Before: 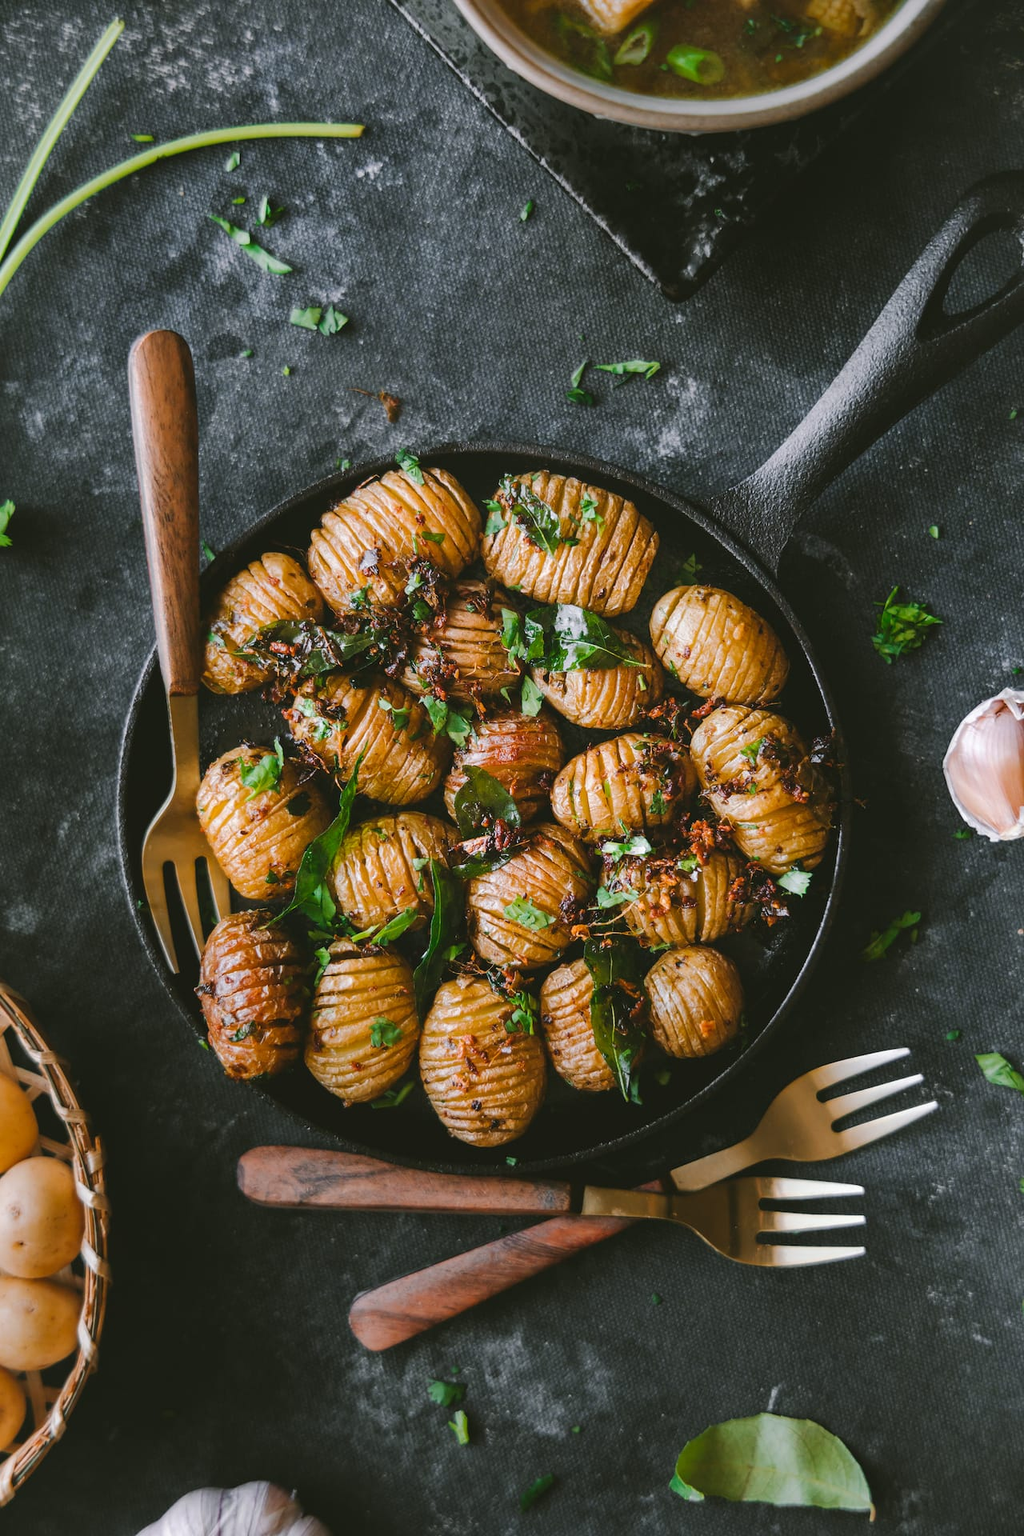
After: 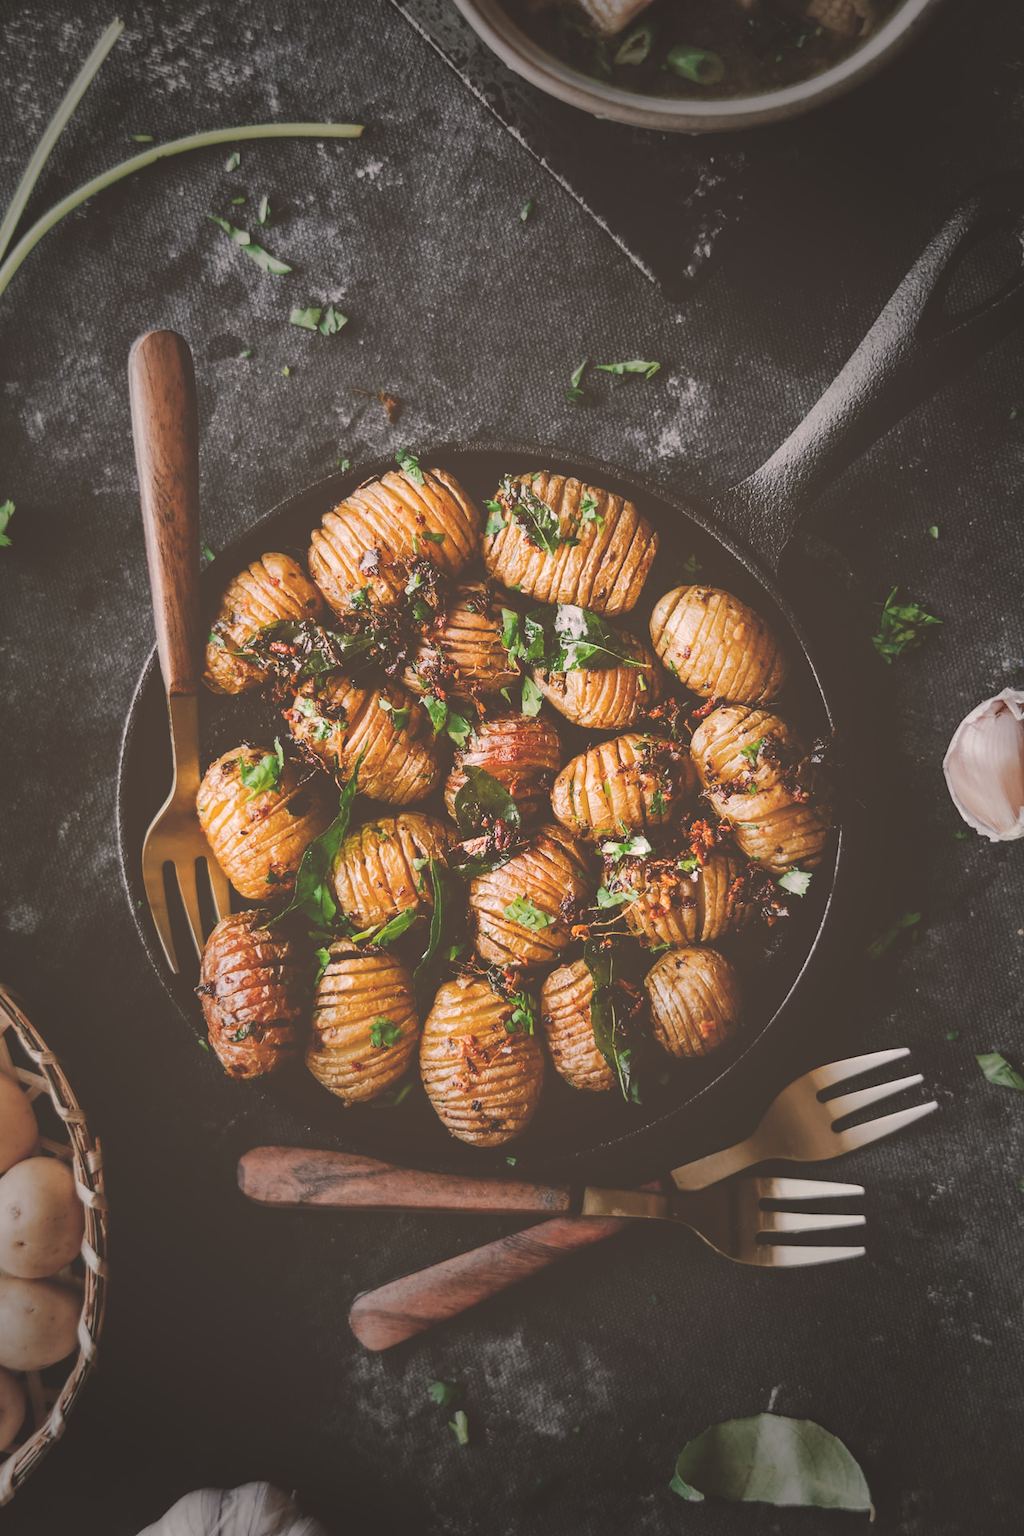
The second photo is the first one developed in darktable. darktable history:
tone curve: curves: ch0 [(0, 0) (0.003, 0.273) (0.011, 0.276) (0.025, 0.276) (0.044, 0.28) (0.069, 0.283) (0.1, 0.288) (0.136, 0.293) (0.177, 0.302) (0.224, 0.321) (0.277, 0.349) (0.335, 0.393) (0.399, 0.448) (0.468, 0.51) (0.543, 0.589) (0.623, 0.677) (0.709, 0.761) (0.801, 0.839) (0.898, 0.909) (1, 1)], preserve colors none
vignetting: fall-off start 33.76%, fall-off radius 64.94%, brightness -0.575, center (-0.12, -0.002), width/height ratio 0.959
color correction: highlights a* 6.27, highlights b* 8.19, shadows a* 5.94, shadows b* 7.23, saturation 0.9
